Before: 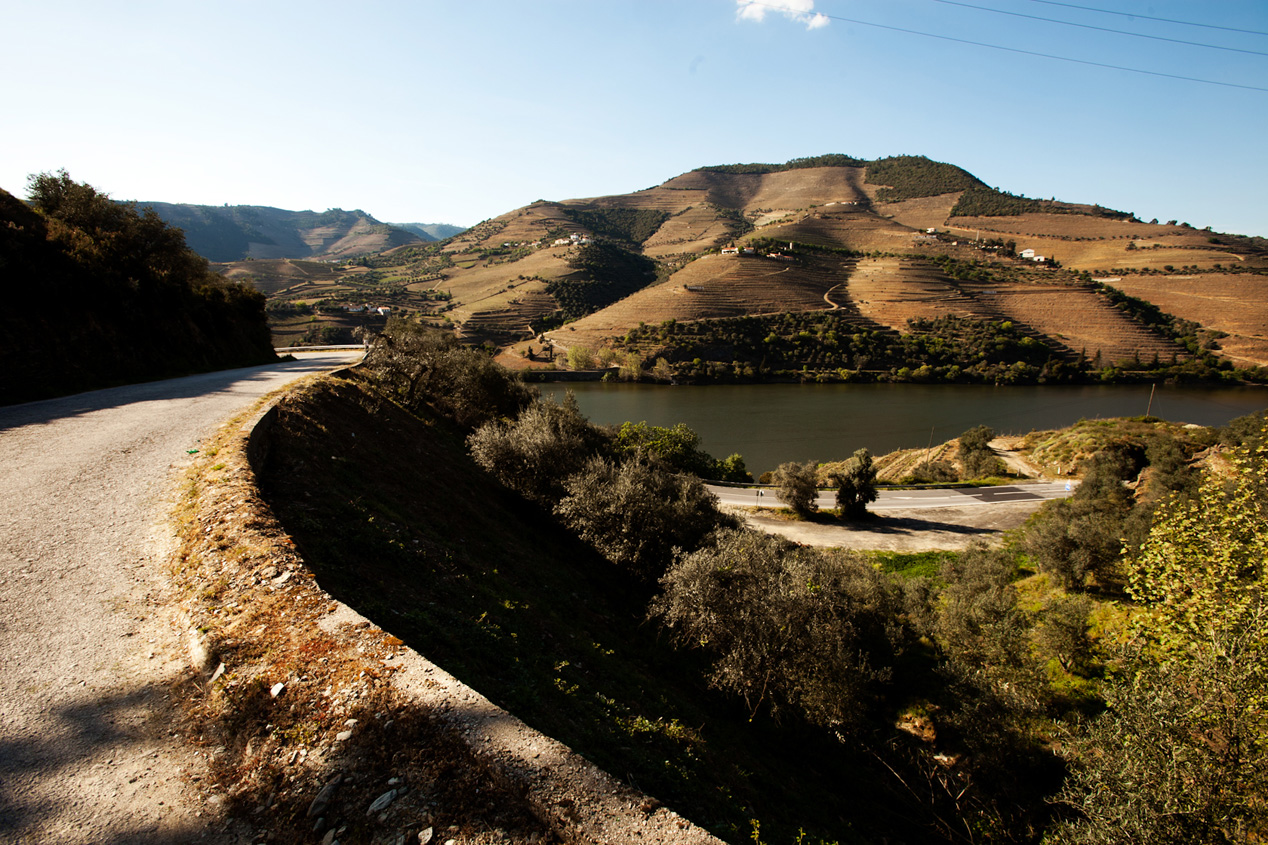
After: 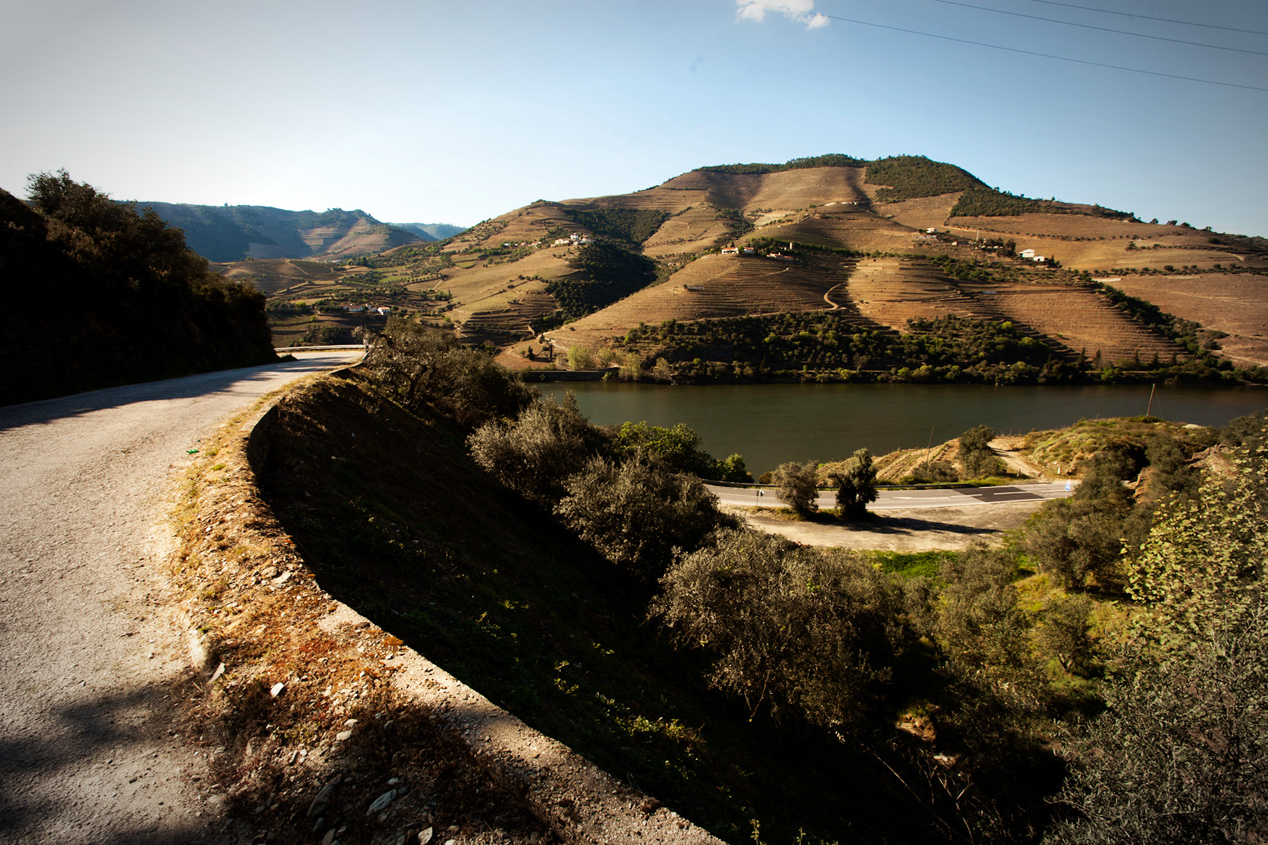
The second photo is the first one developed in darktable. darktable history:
exposure: compensate highlight preservation false
velvia: on, module defaults
vignetting: automatic ratio true
